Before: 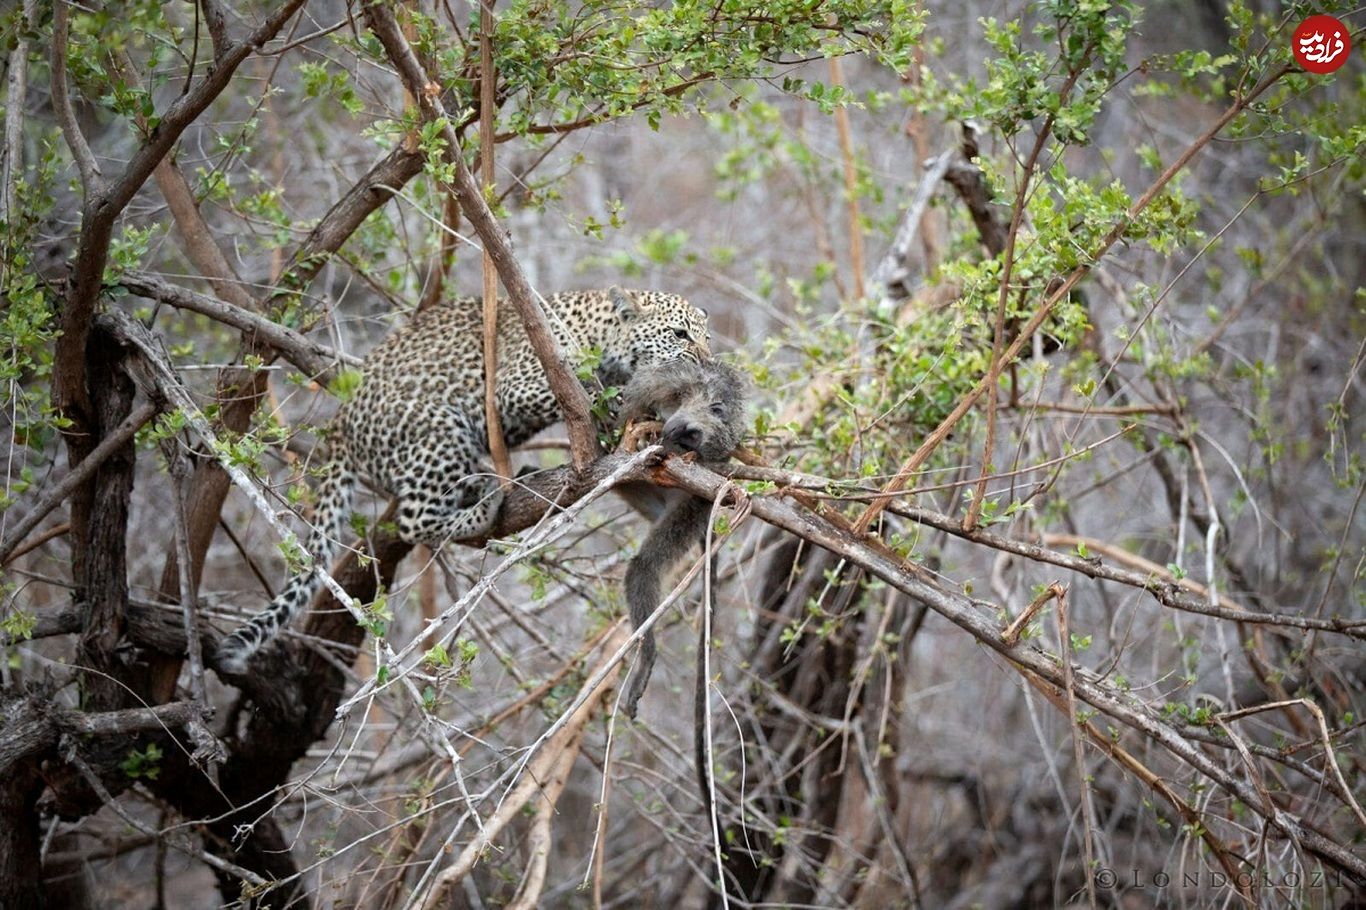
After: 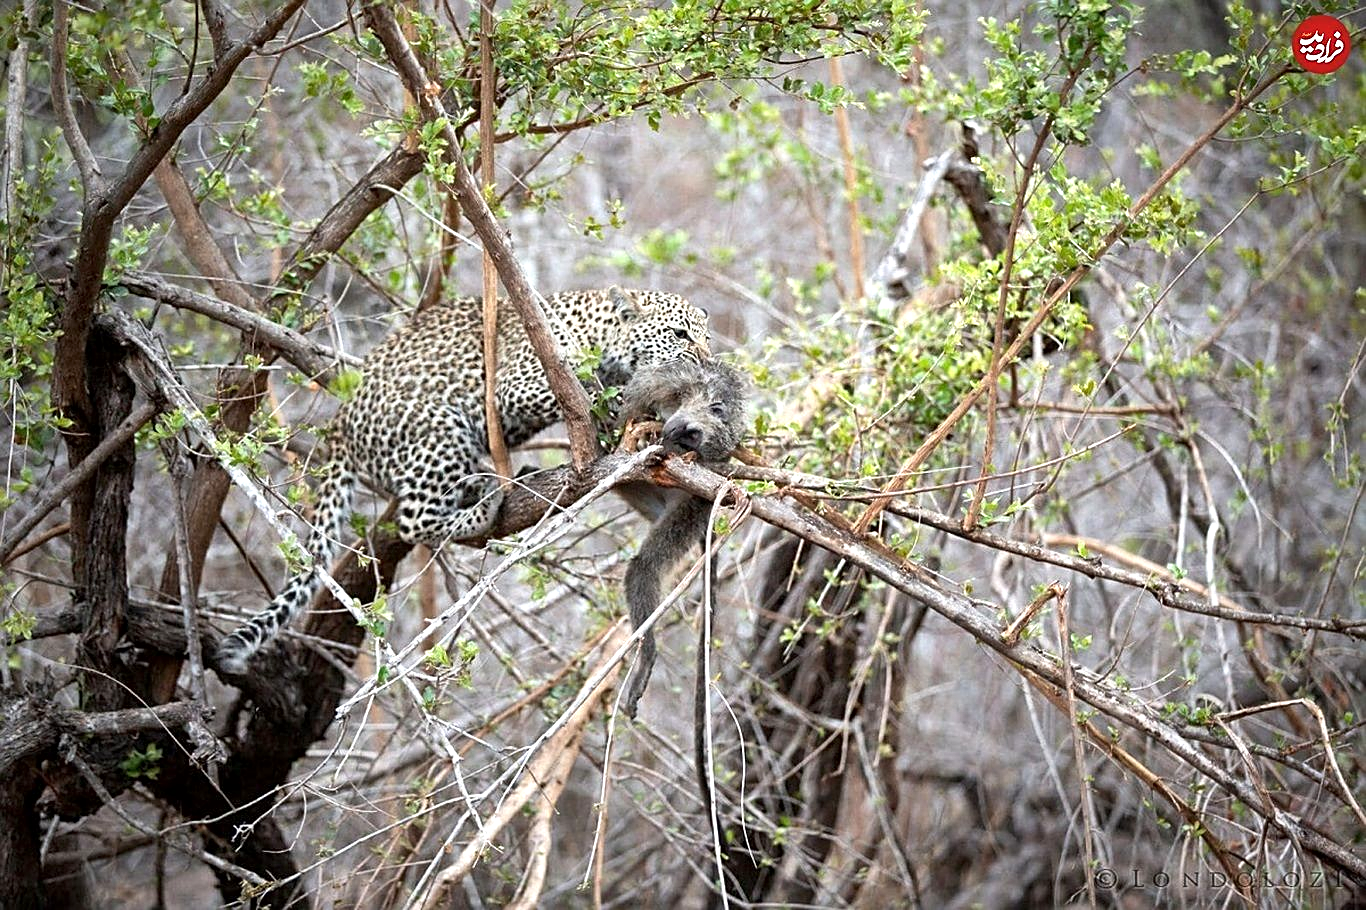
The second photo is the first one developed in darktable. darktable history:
sharpen: on, module defaults
local contrast: mode bilateral grid, contrast 20, coarseness 50, detail 120%, midtone range 0.2
exposure: black level correction 0, exposure 0.5 EV, compensate exposure bias true, compensate highlight preservation false
